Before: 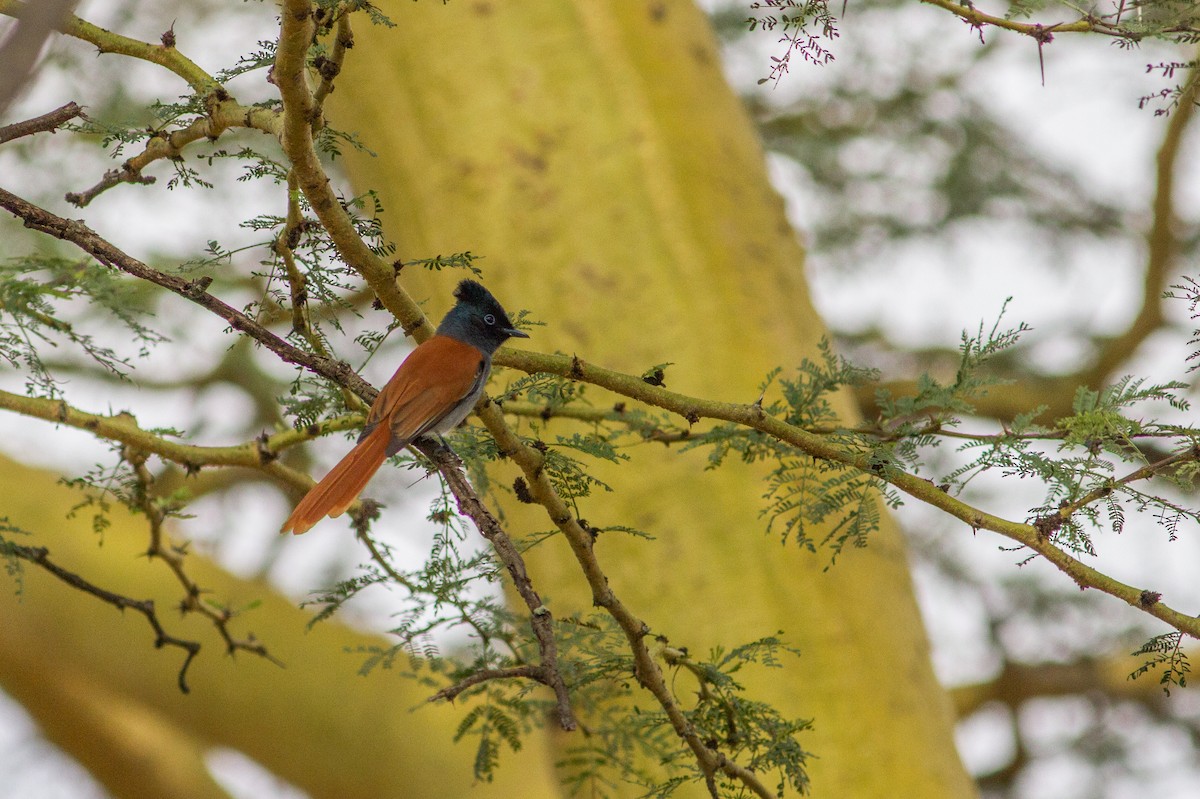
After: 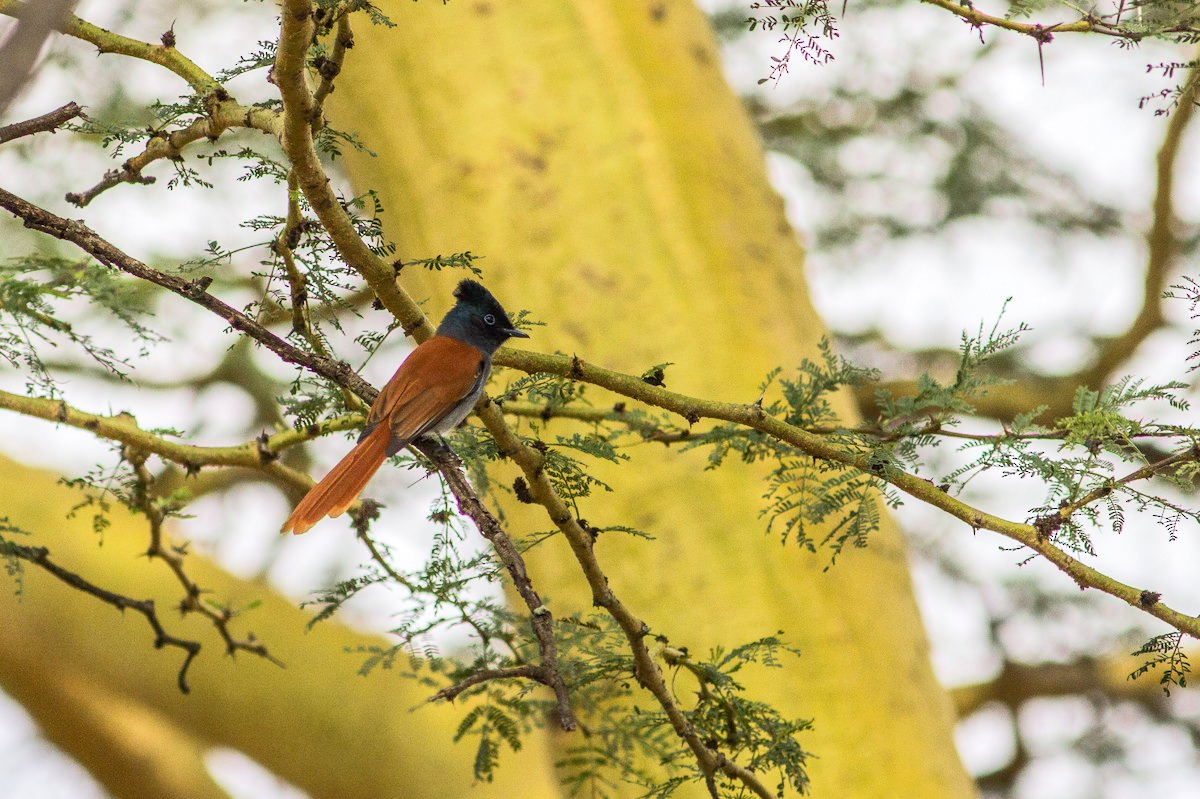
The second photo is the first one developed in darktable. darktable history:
tone equalizer: -8 EV 0.012 EV, -7 EV -0.035 EV, -6 EV 0.014 EV, -5 EV 0.033 EV, -4 EV 0.308 EV, -3 EV 0.67 EV, -2 EV 0.573 EV, -1 EV 0.181 EV, +0 EV 0.029 EV, edges refinement/feathering 500, mask exposure compensation -1.57 EV, preserve details no
